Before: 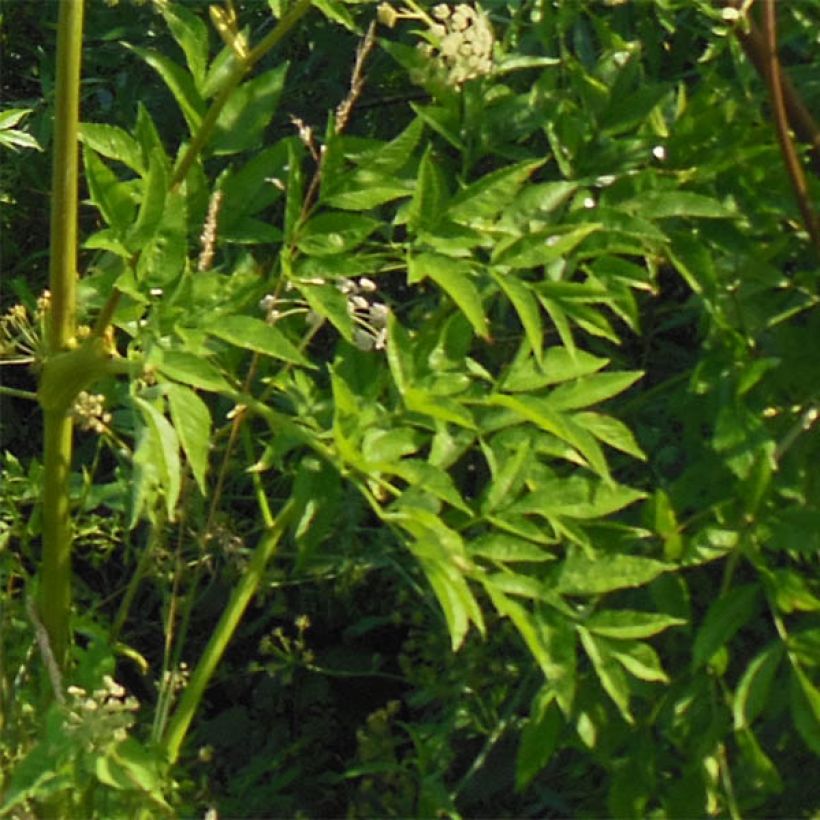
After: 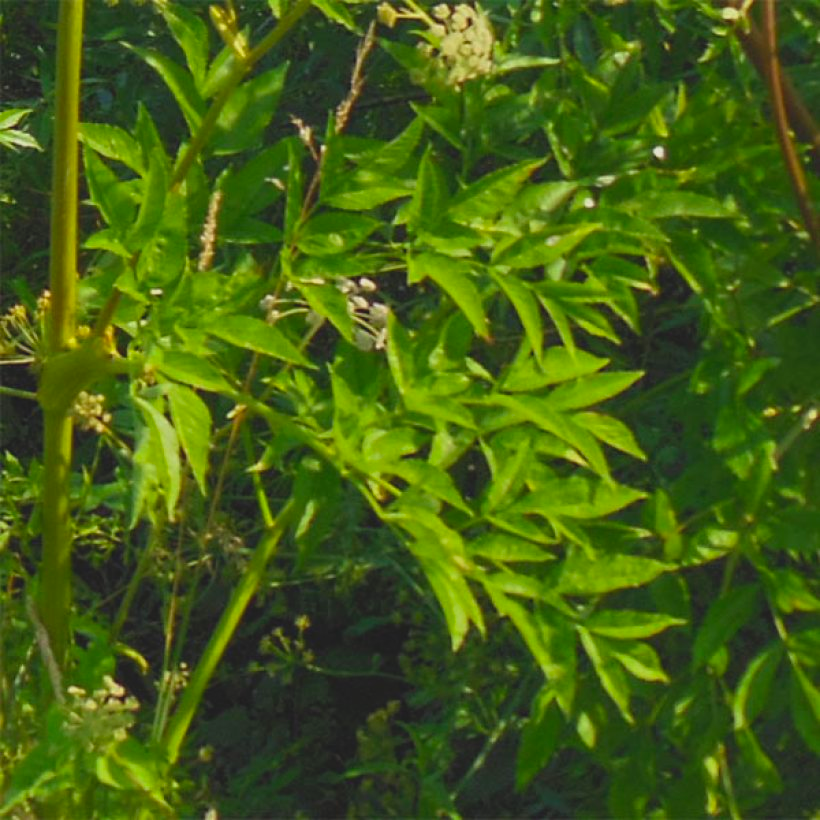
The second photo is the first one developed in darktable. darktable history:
contrast brightness saturation: contrast -0.198, saturation 0.19
